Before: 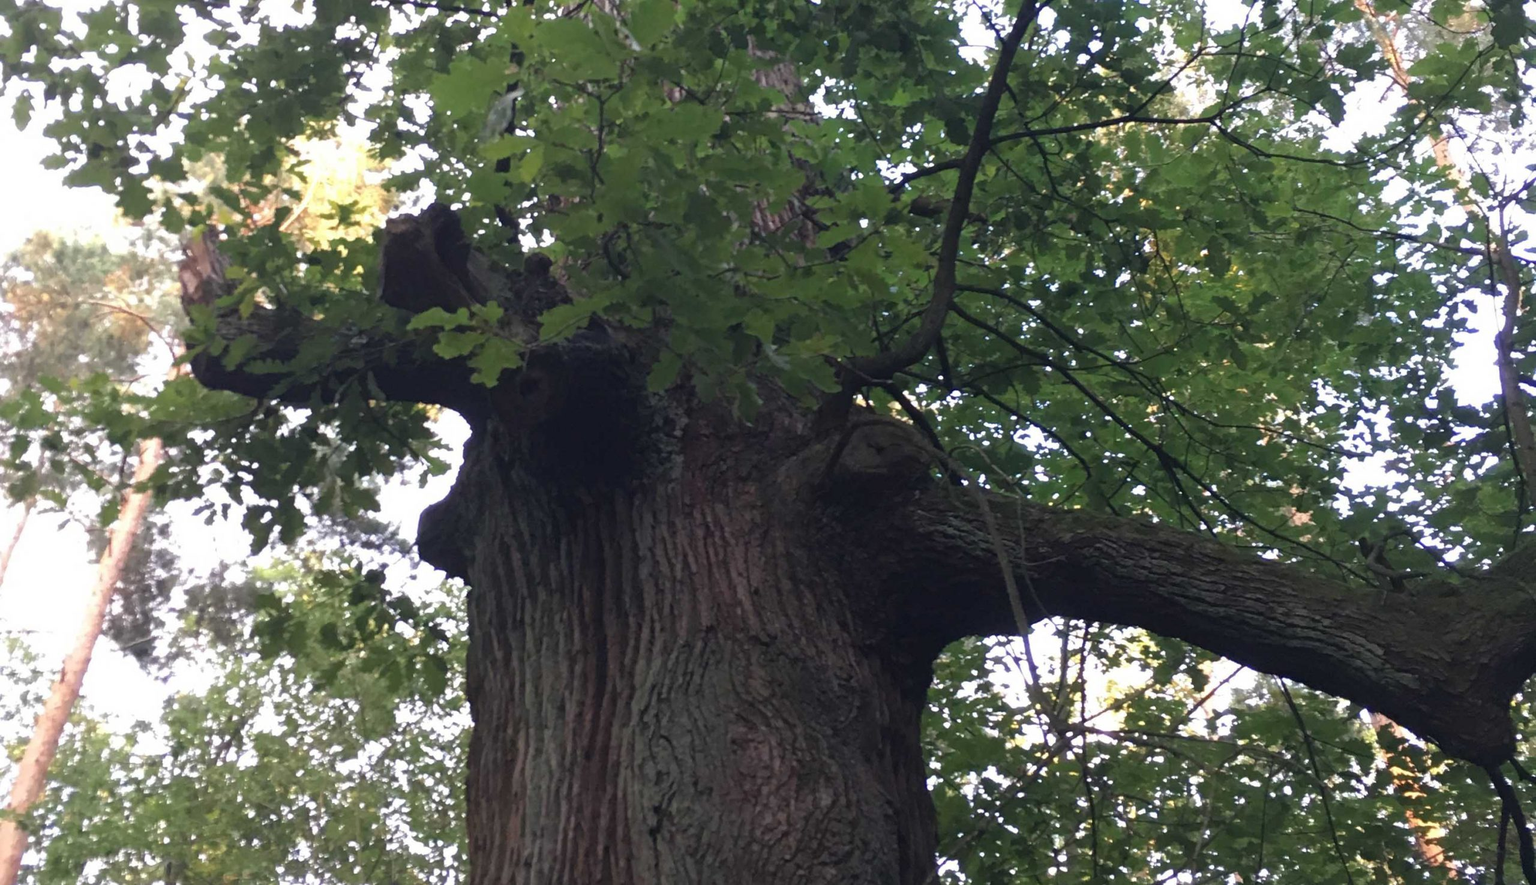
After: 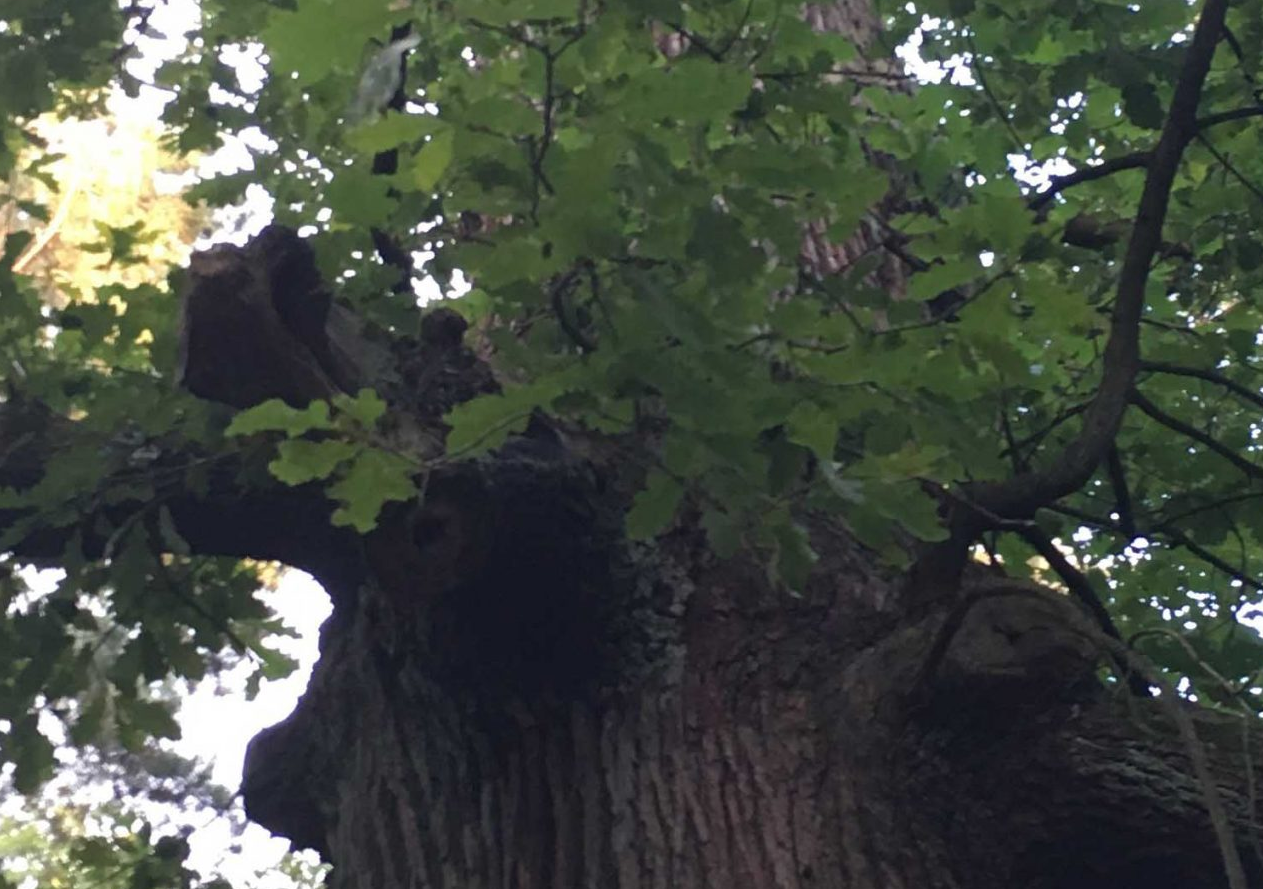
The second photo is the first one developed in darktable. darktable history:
crop: left 17.734%, top 7.684%, right 32.897%, bottom 31.981%
